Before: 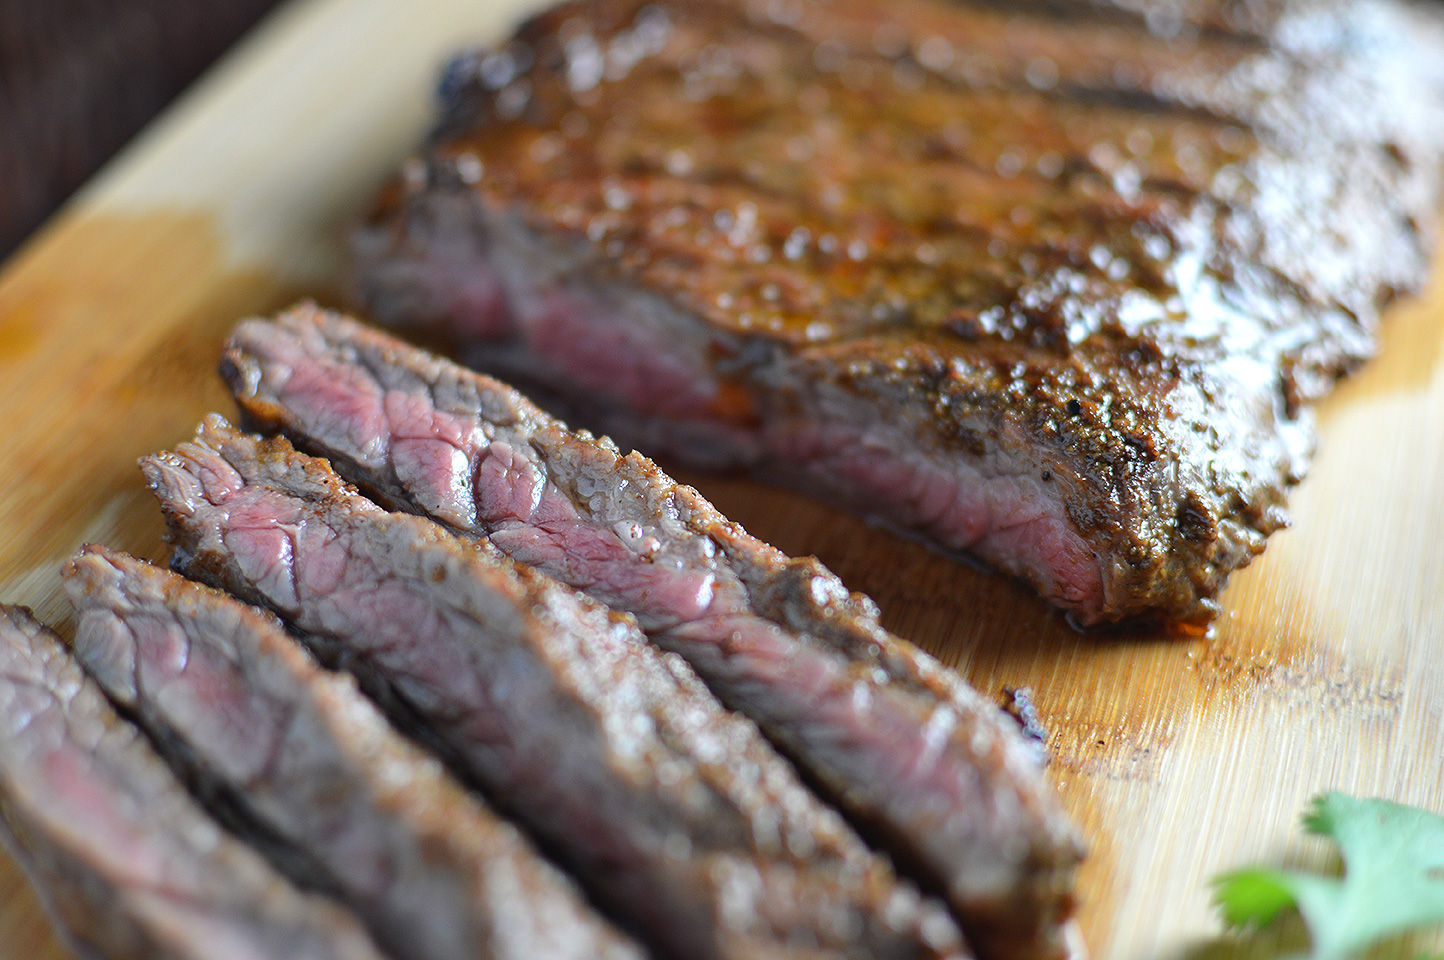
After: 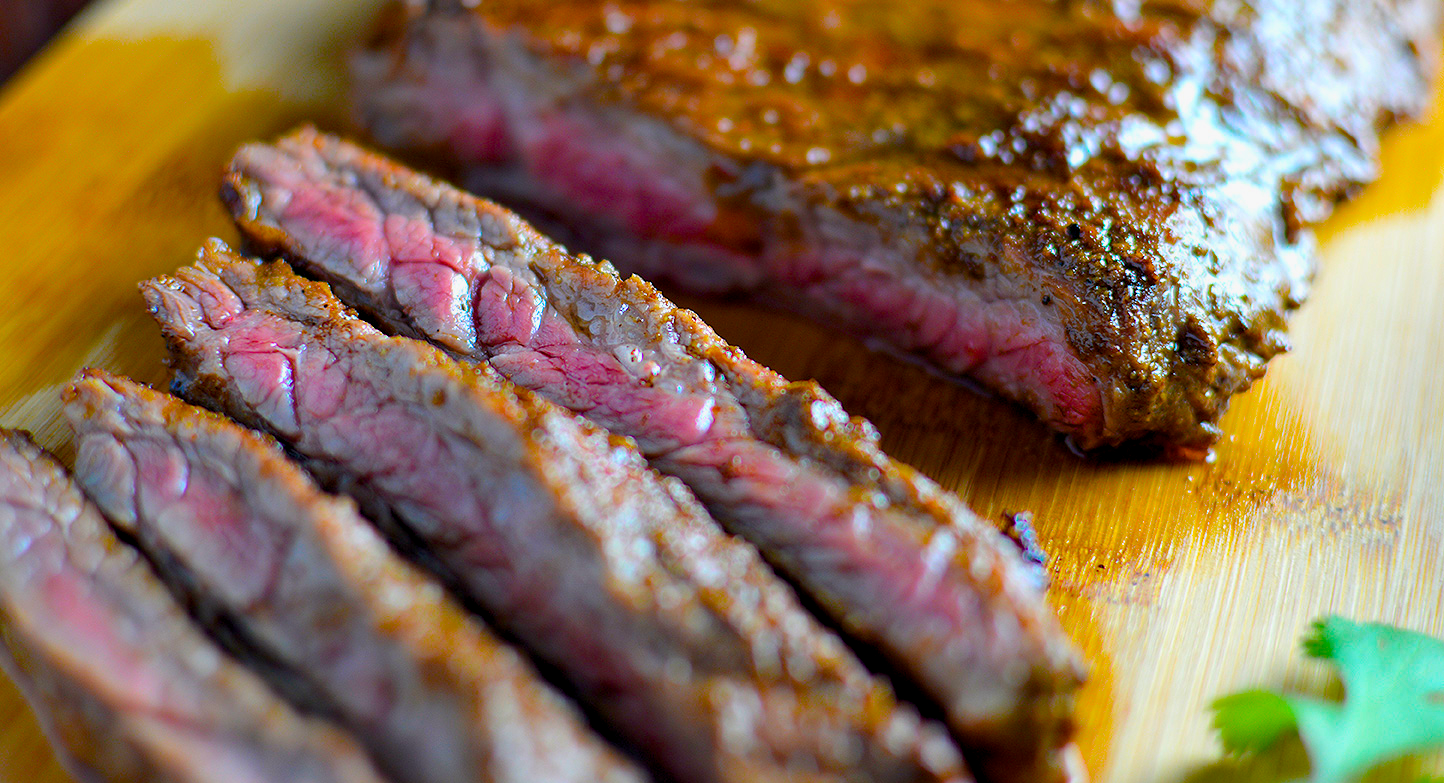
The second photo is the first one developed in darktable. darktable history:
color balance rgb: shadows lift › chroma 1.01%, shadows lift › hue 28.55°, power › hue 75.54°, global offset › luminance -0.475%, linear chroma grading › global chroma 41.982%, perceptual saturation grading › global saturation 36.014%, global vibrance 23.661%
exposure: black level correction 0.002, exposure -0.101 EV, compensate highlight preservation false
crop and rotate: top 18.369%
